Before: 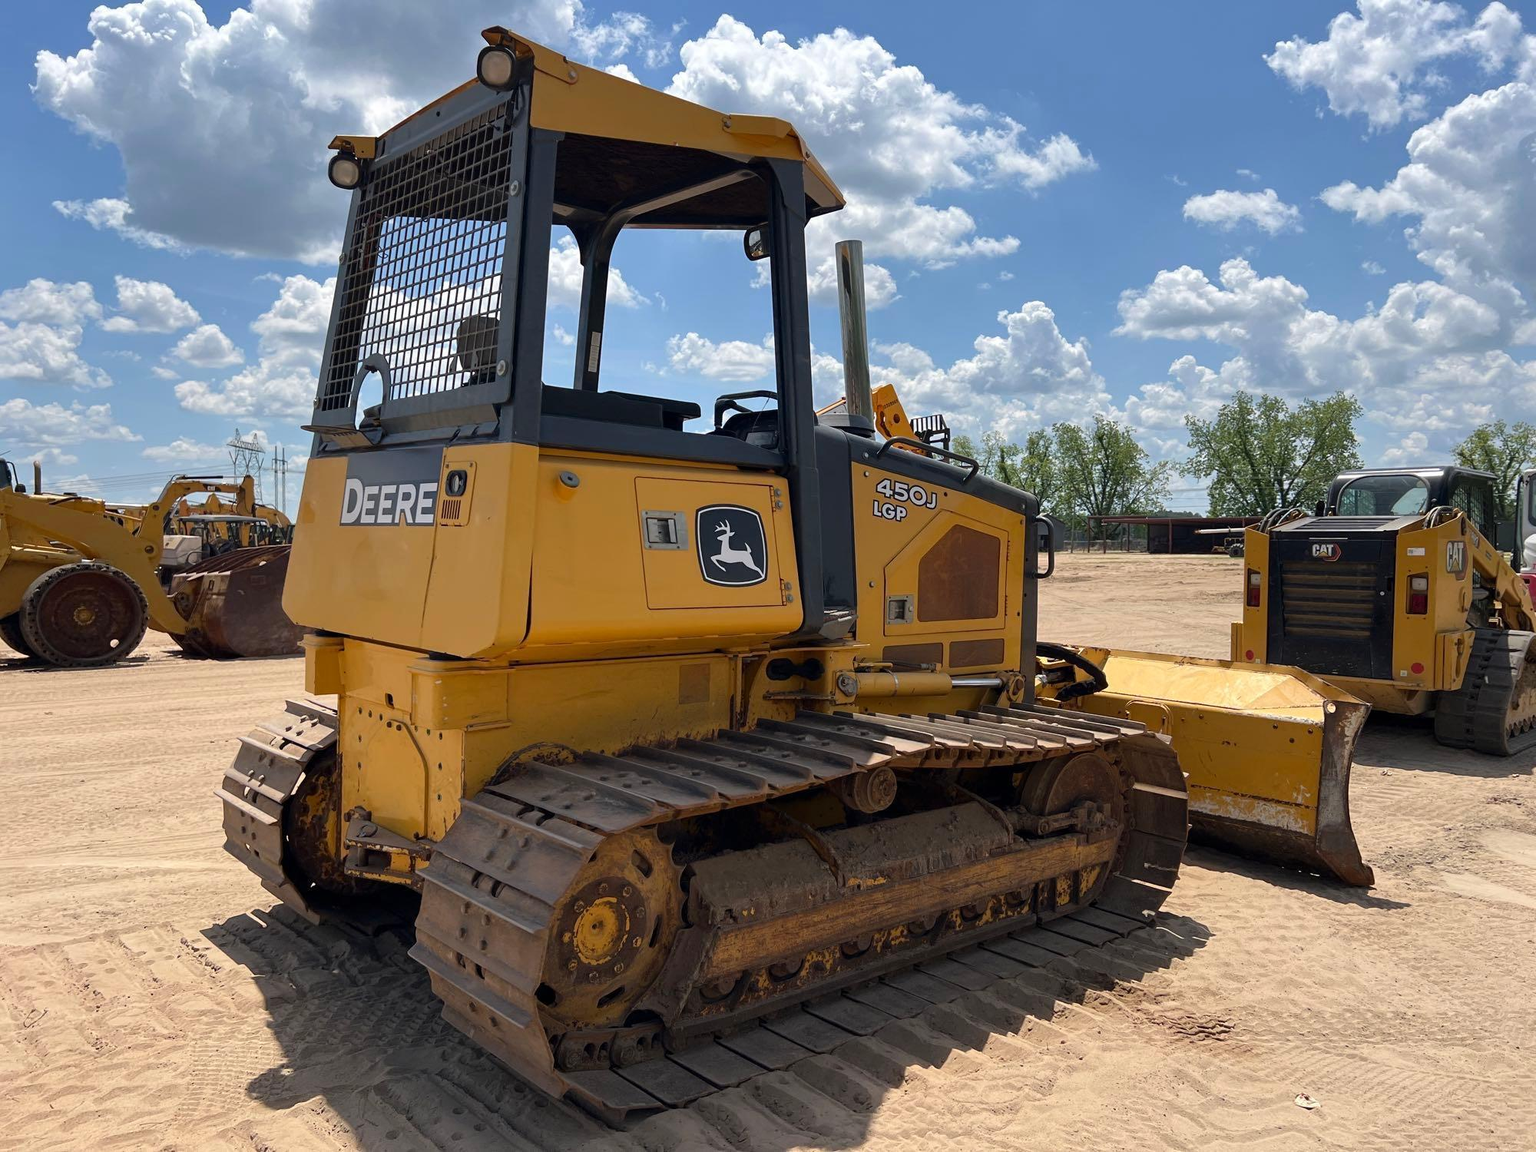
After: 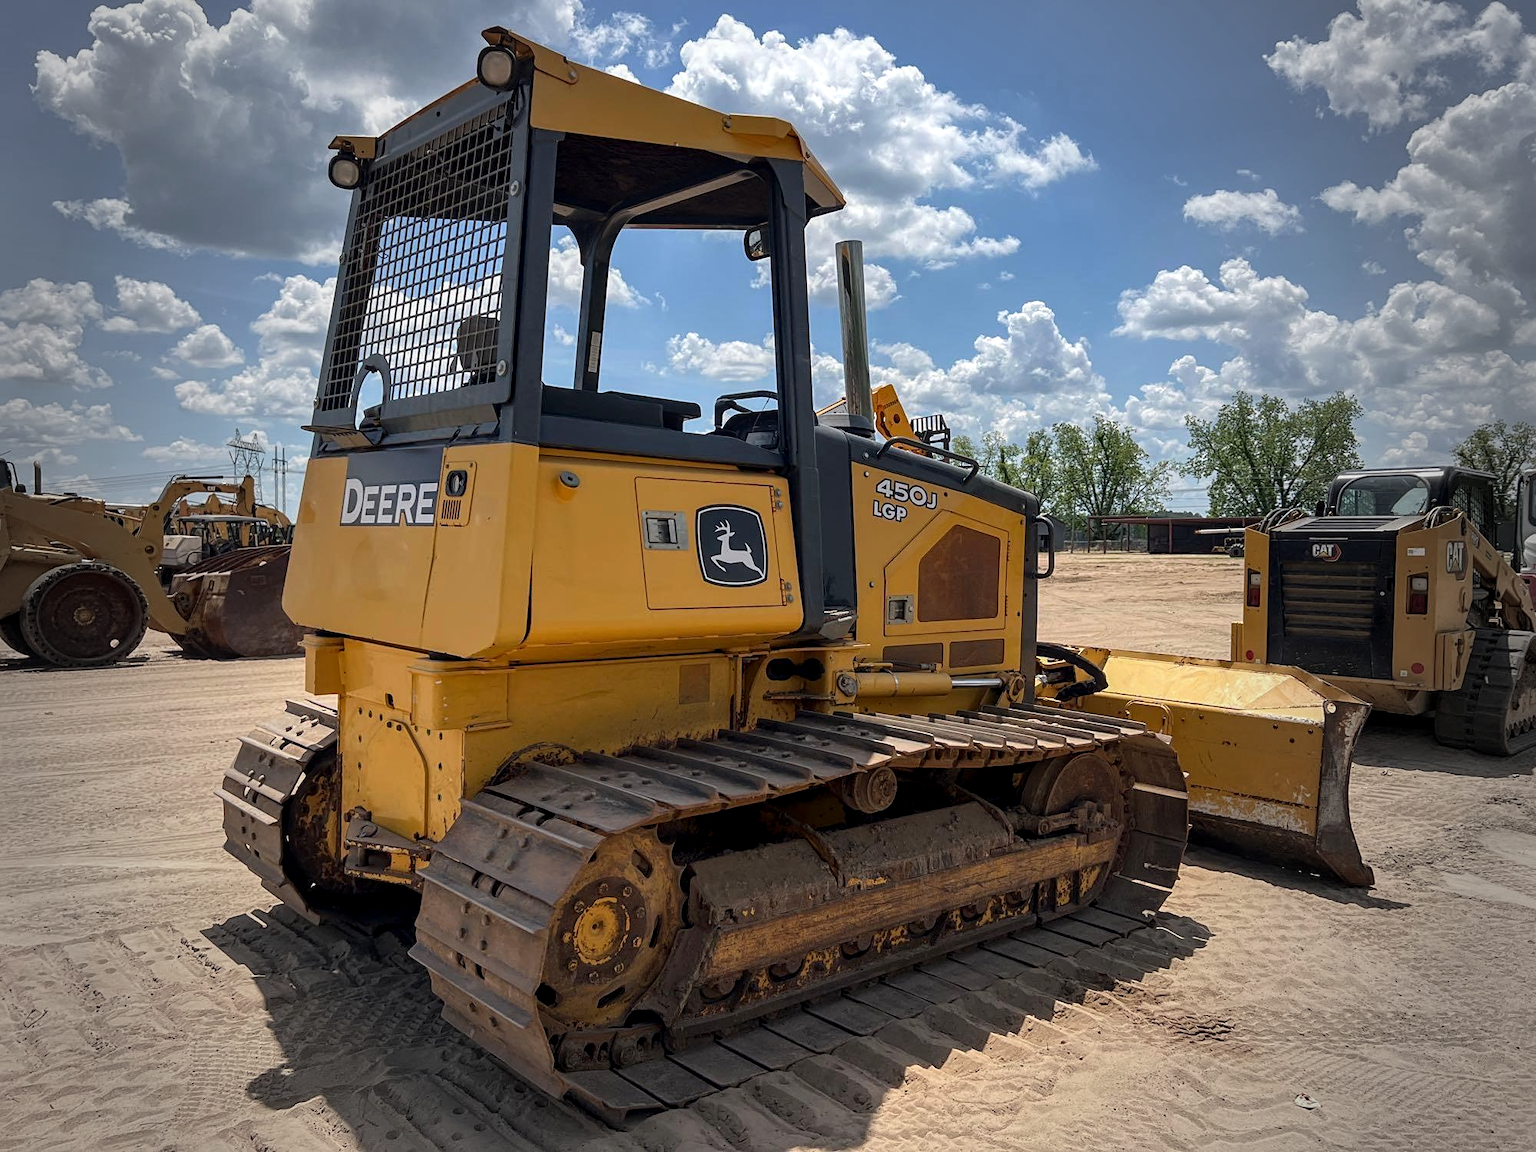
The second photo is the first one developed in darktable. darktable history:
local contrast: on, module defaults
sharpen: amount 0.217
vignetting: fall-off start 64.33%, center (0, 0.008), width/height ratio 0.874, unbound false
